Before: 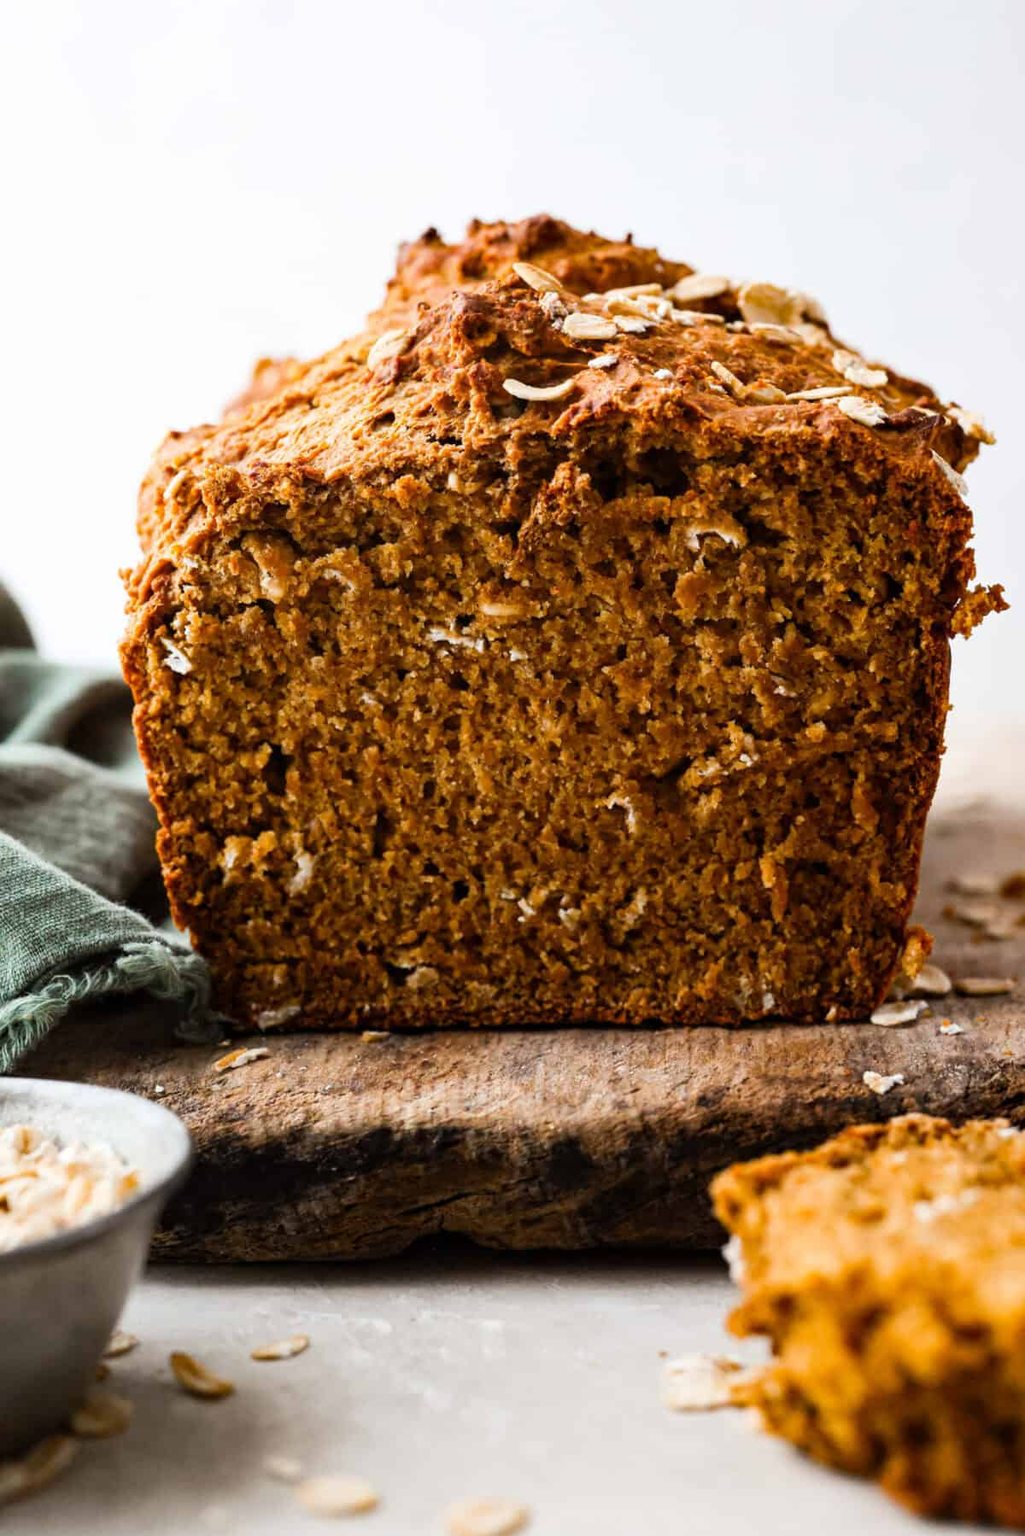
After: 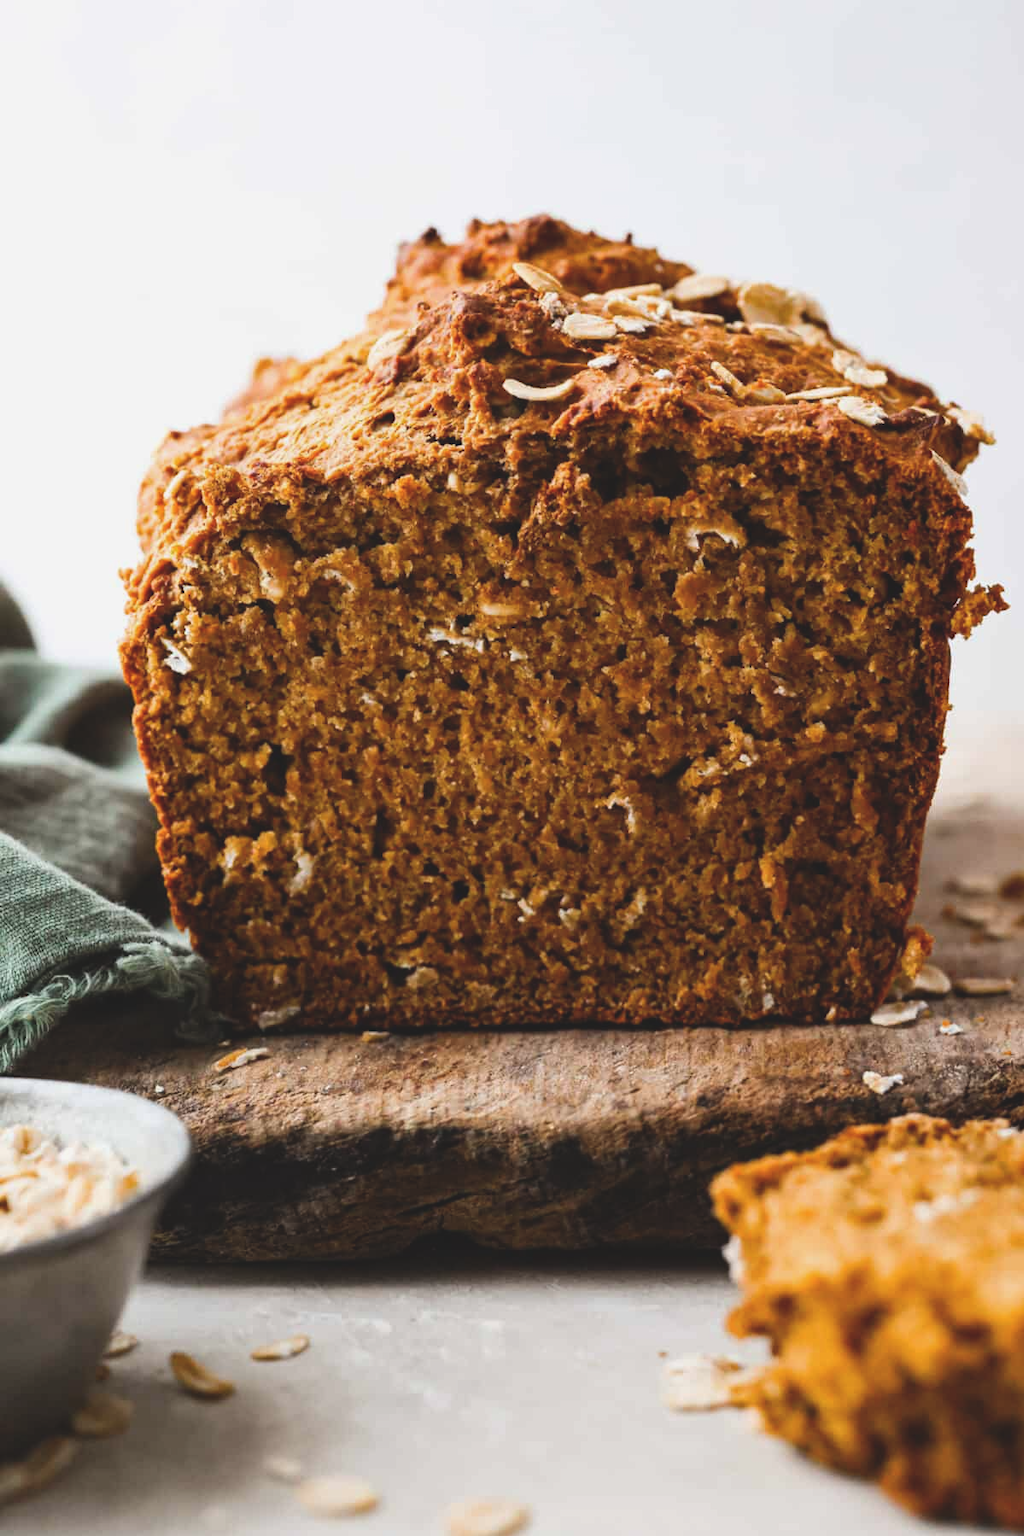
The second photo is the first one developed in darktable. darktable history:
exposure: black level correction -0.015, exposure -0.132 EV, compensate highlight preservation false
